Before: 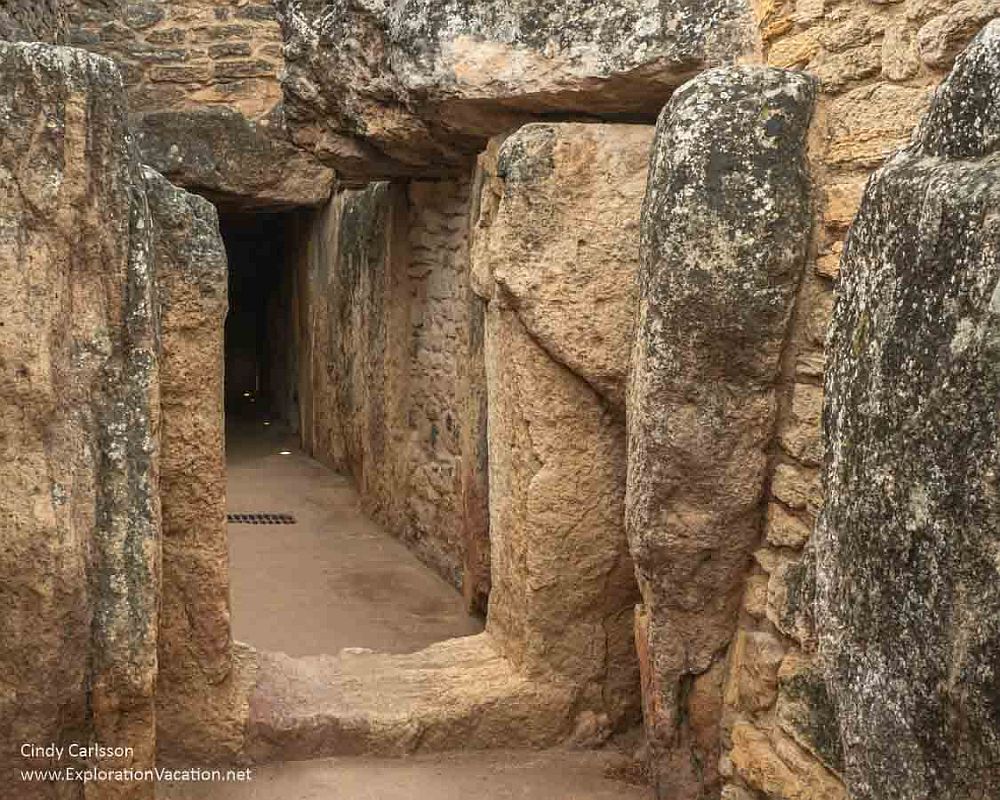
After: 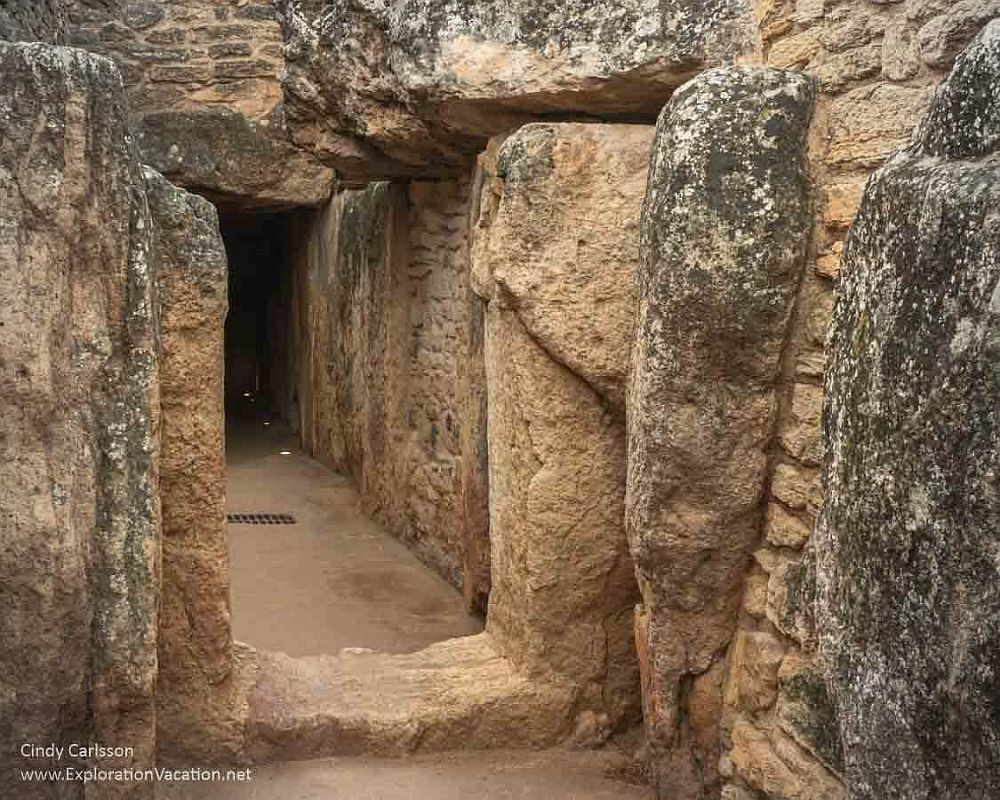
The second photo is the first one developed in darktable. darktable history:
vignetting: fall-off start 73.63%, brightness -0.205, unbound false
